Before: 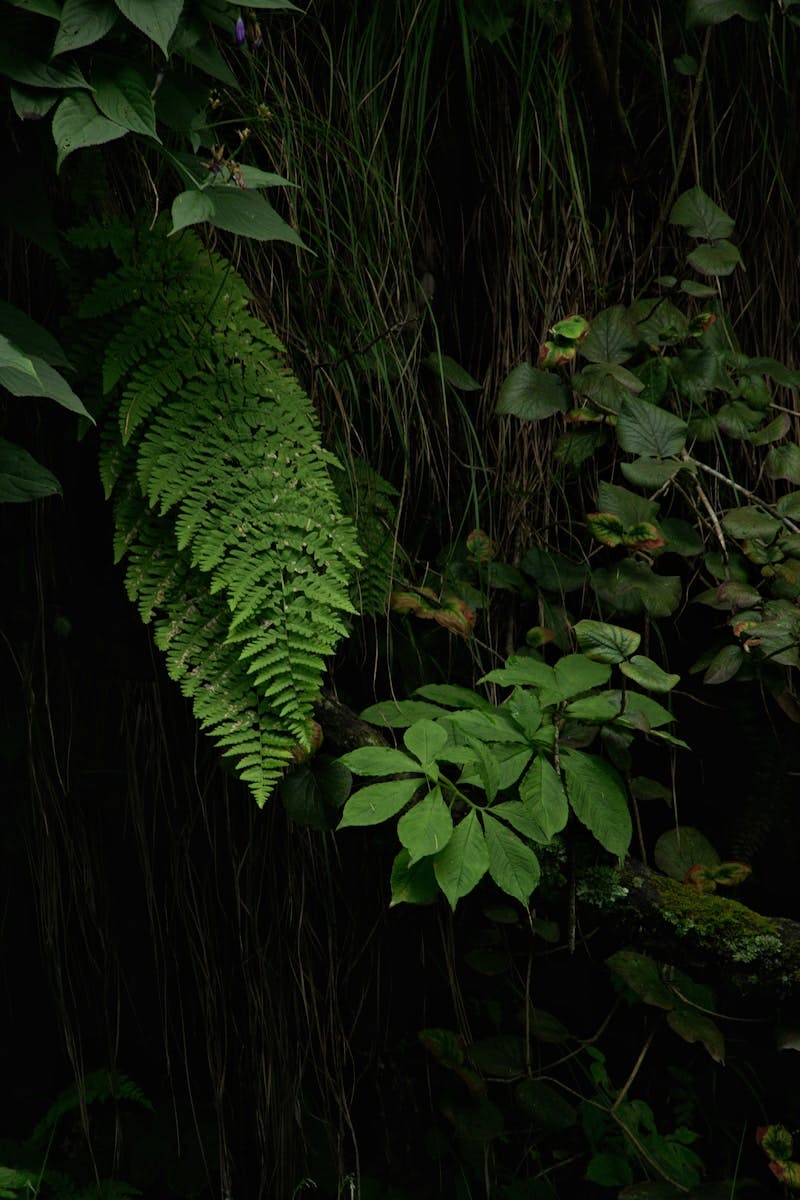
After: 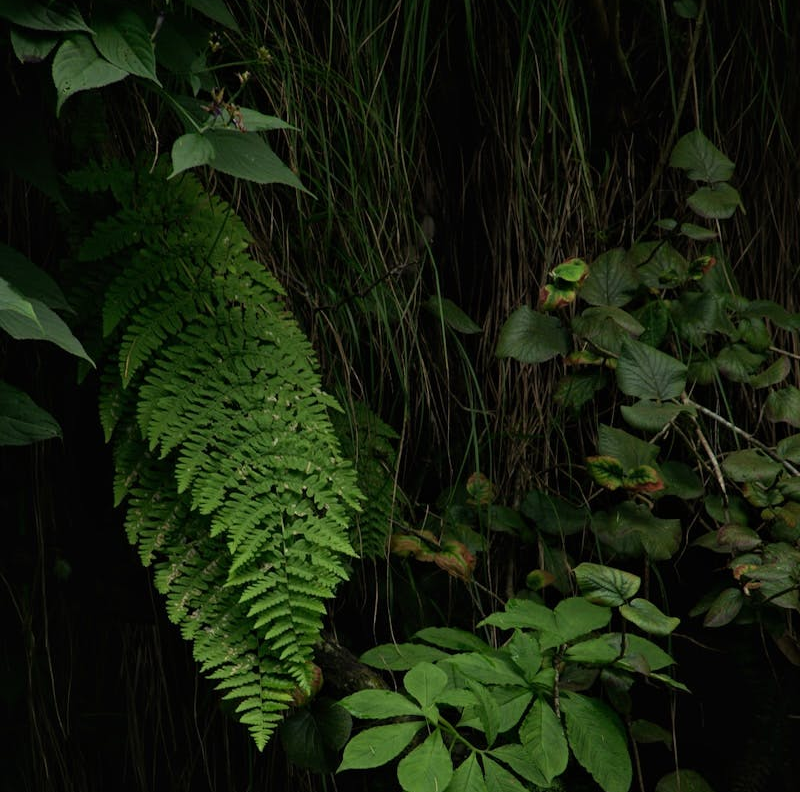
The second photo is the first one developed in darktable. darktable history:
crop and rotate: top 4.807%, bottom 29.173%
